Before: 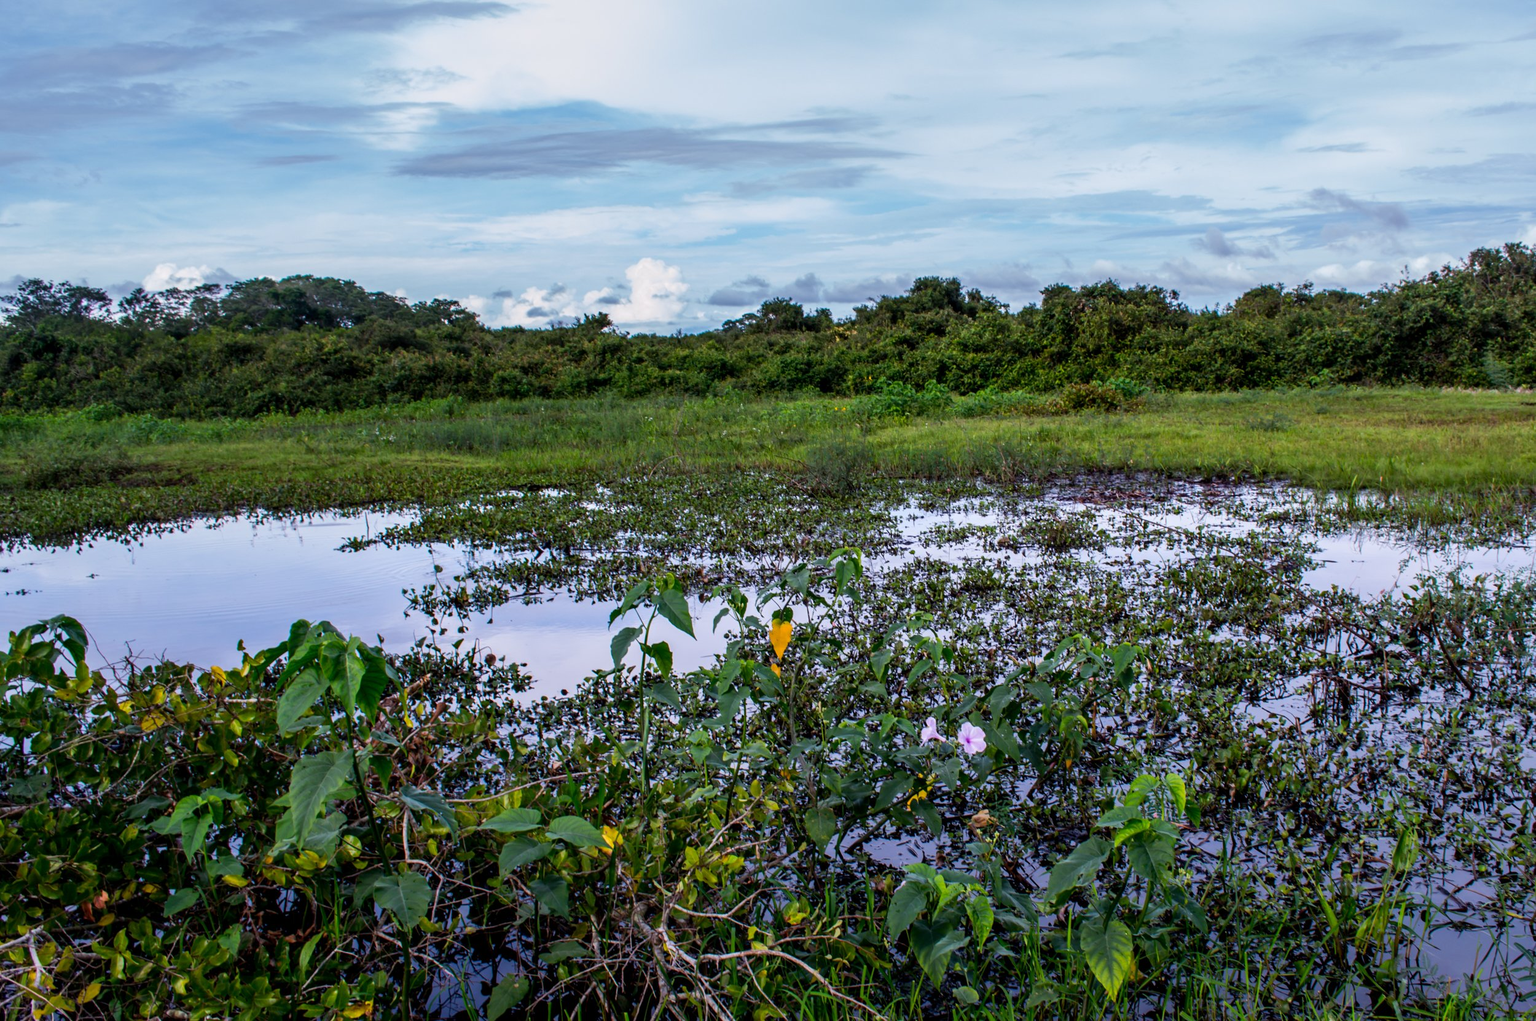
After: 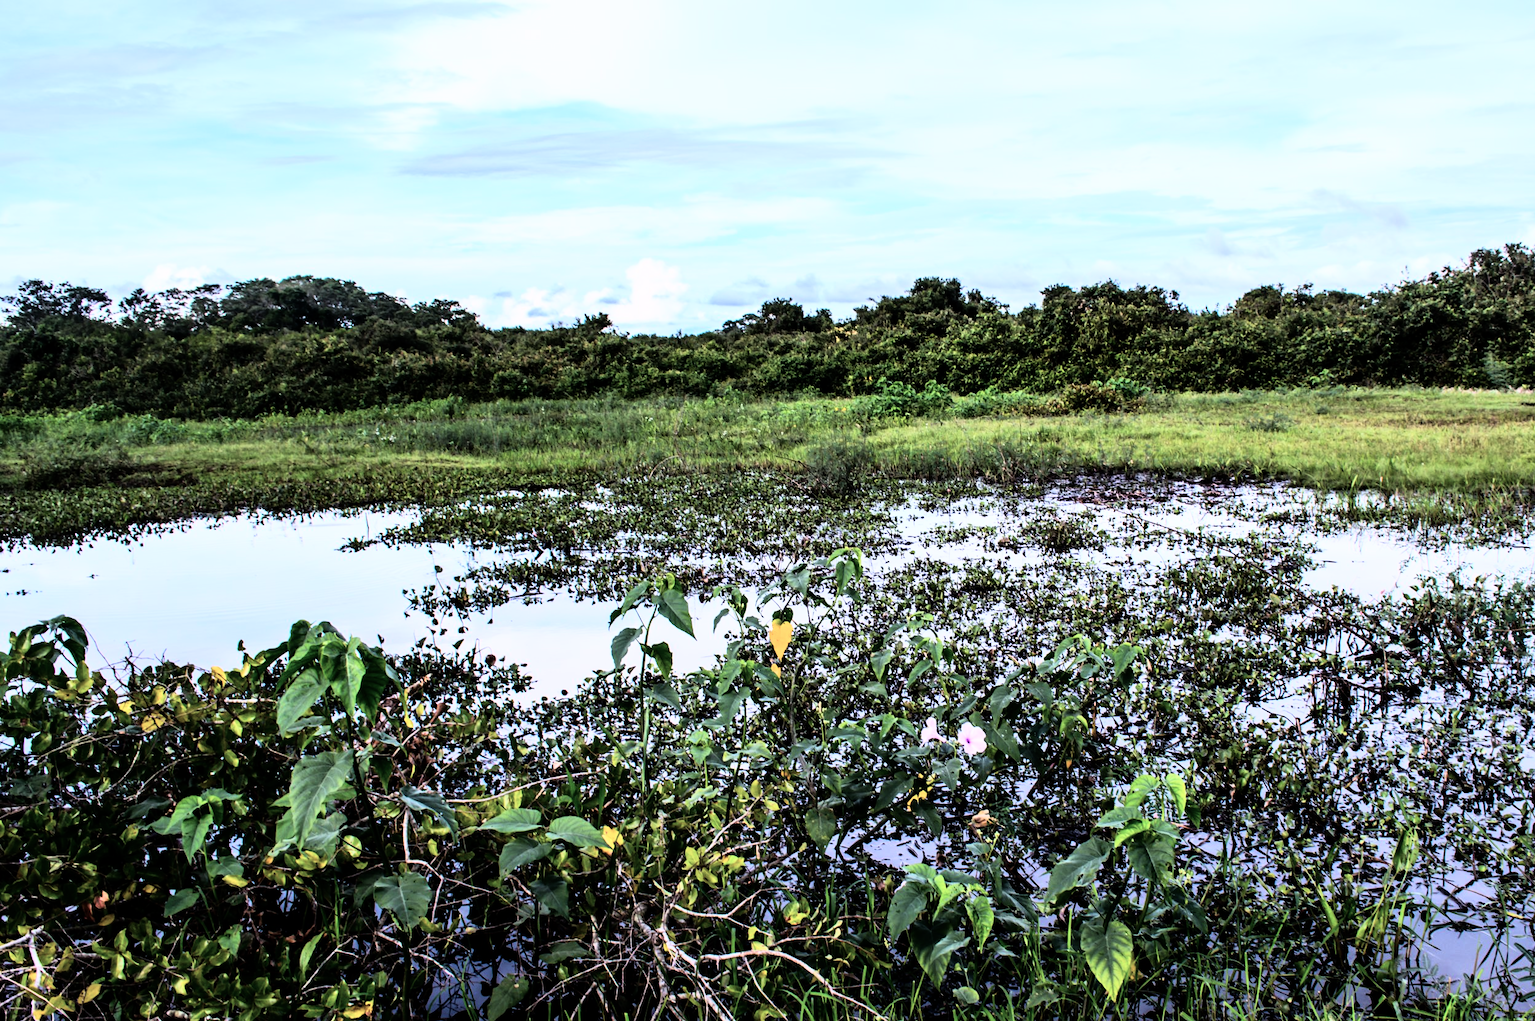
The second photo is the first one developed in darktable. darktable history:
color balance: input saturation 80.07%
rgb curve: curves: ch0 [(0, 0) (0.21, 0.15) (0.24, 0.21) (0.5, 0.75) (0.75, 0.96) (0.89, 0.99) (1, 1)]; ch1 [(0, 0.02) (0.21, 0.13) (0.25, 0.2) (0.5, 0.67) (0.75, 0.9) (0.89, 0.97) (1, 1)]; ch2 [(0, 0.02) (0.21, 0.13) (0.25, 0.2) (0.5, 0.67) (0.75, 0.9) (0.89, 0.97) (1, 1)], compensate middle gray true
